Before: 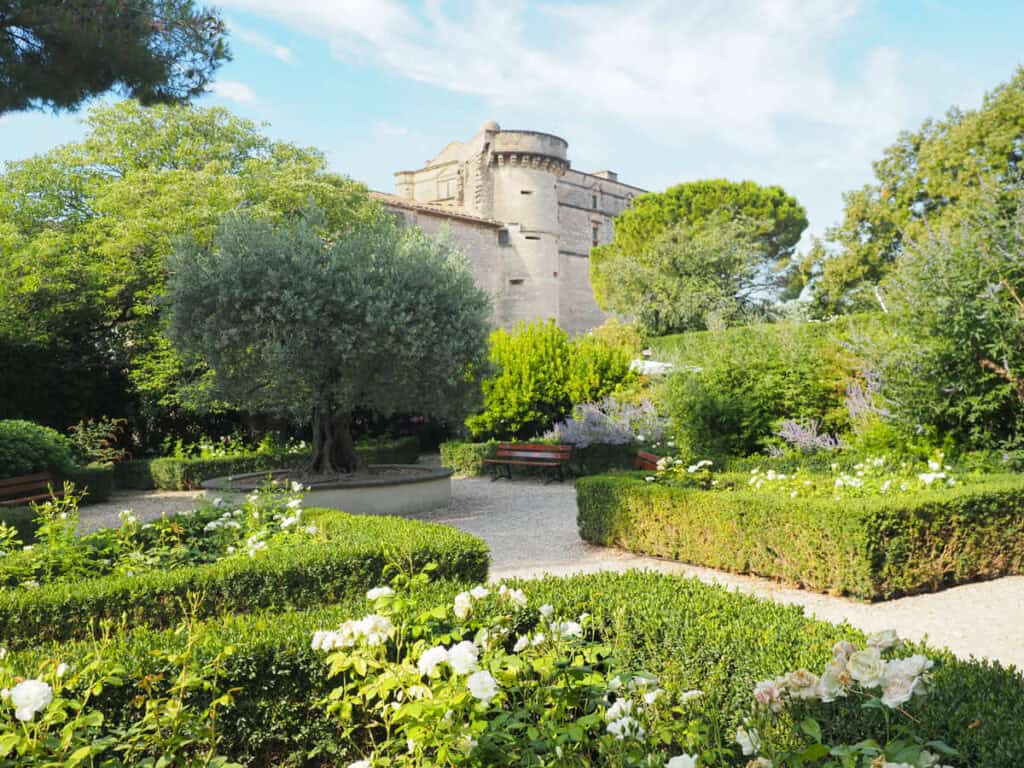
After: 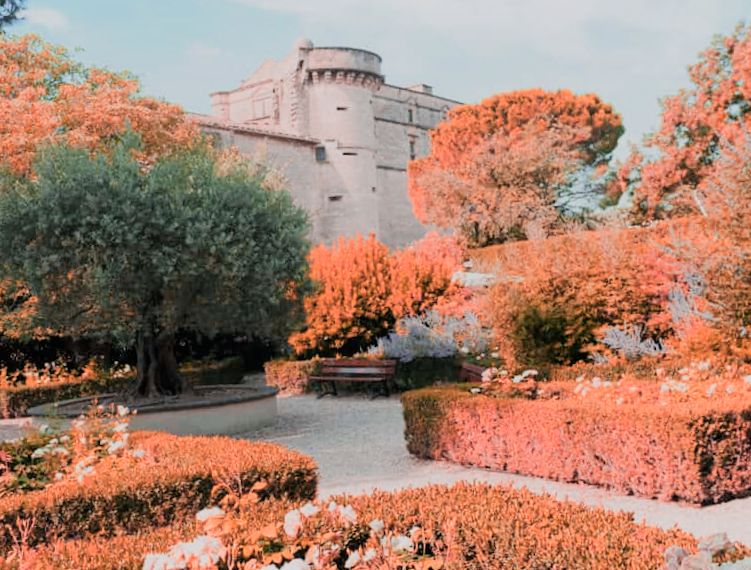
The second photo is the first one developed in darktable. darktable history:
filmic rgb: black relative exposure -7.32 EV, white relative exposure 5.09 EV, hardness 3.2
color zones: curves: ch2 [(0, 0.5) (0.084, 0.497) (0.323, 0.335) (0.4, 0.497) (1, 0.5)], process mode strong
crop: left 16.768%, top 8.653%, right 8.362%, bottom 12.485%
shadows and highlights: shadows 0, highlights 40
rotate and perspective: rotation -2°, crop left 0.022, crop right 0.978, crop top 0.049, crop bottom 0.951
